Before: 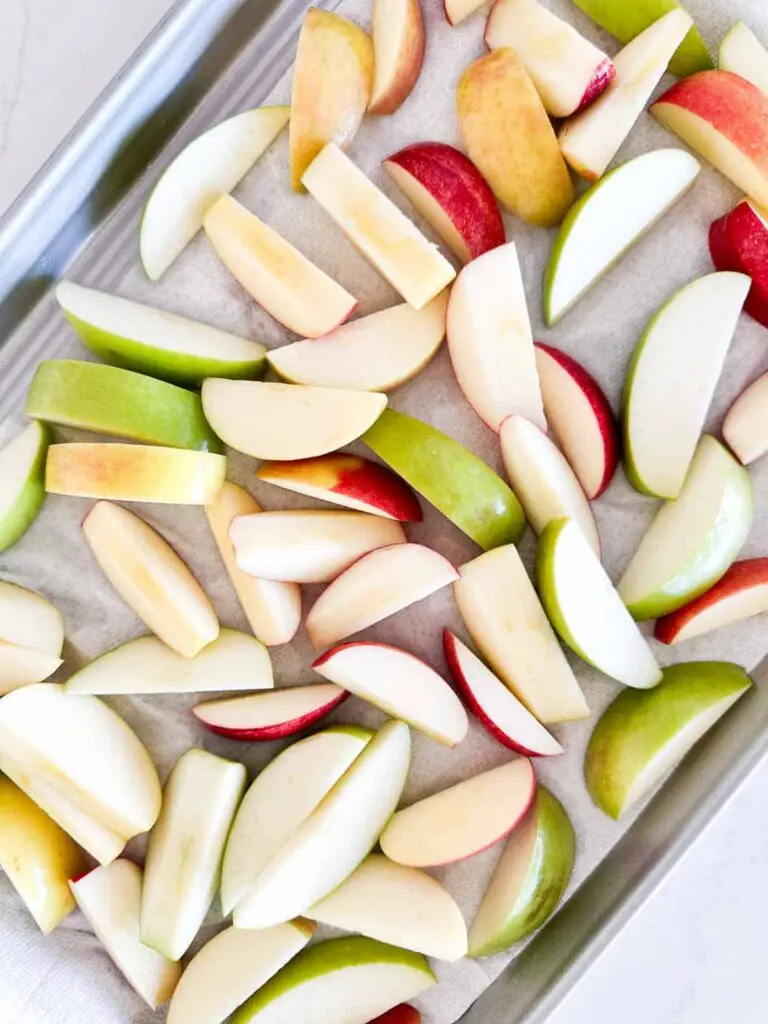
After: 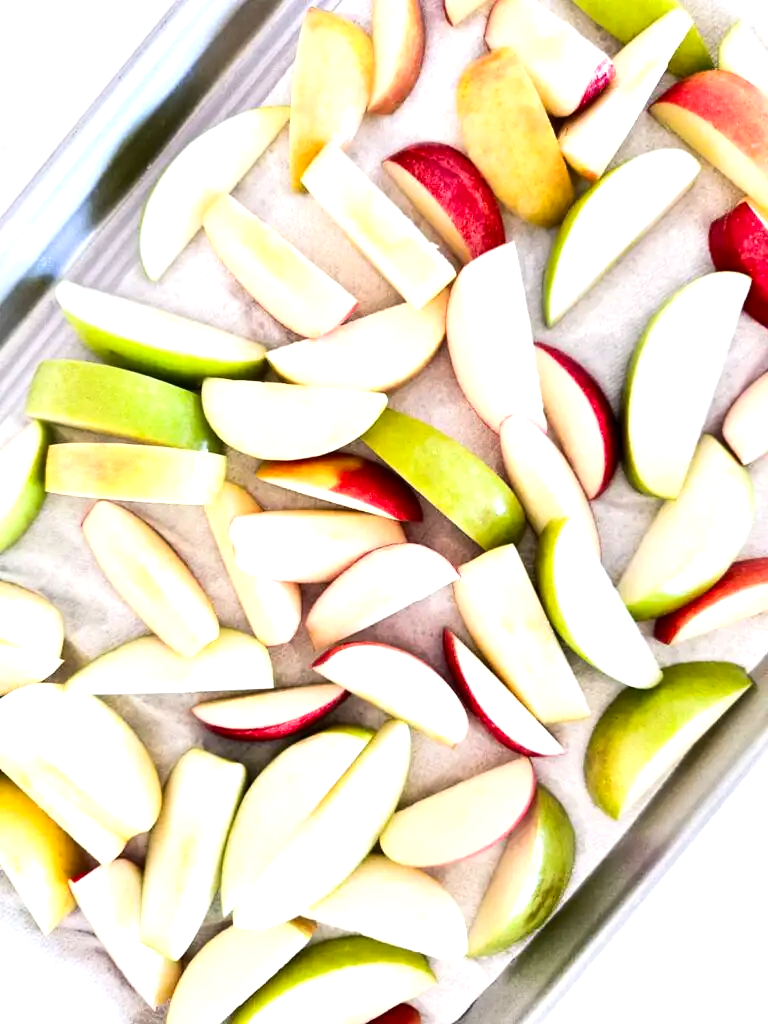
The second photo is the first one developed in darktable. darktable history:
tone equalizer: -8 EV -0.75 EV, -7 EV -0.7 EV, -6 EV -0.6 EV, -5 EV -0.4 EV, -3 EV 0.4 EV, -2 EV 0.6 EV, -1 EV 0.7 EV, +0 EV 0.75 EV, edges refinement/feathering 500, mask exposure compensation -1.57 EV, preserve details no
contrast brightness saturation: contrast 0.1, brightness 0.03, saturation 0.09
